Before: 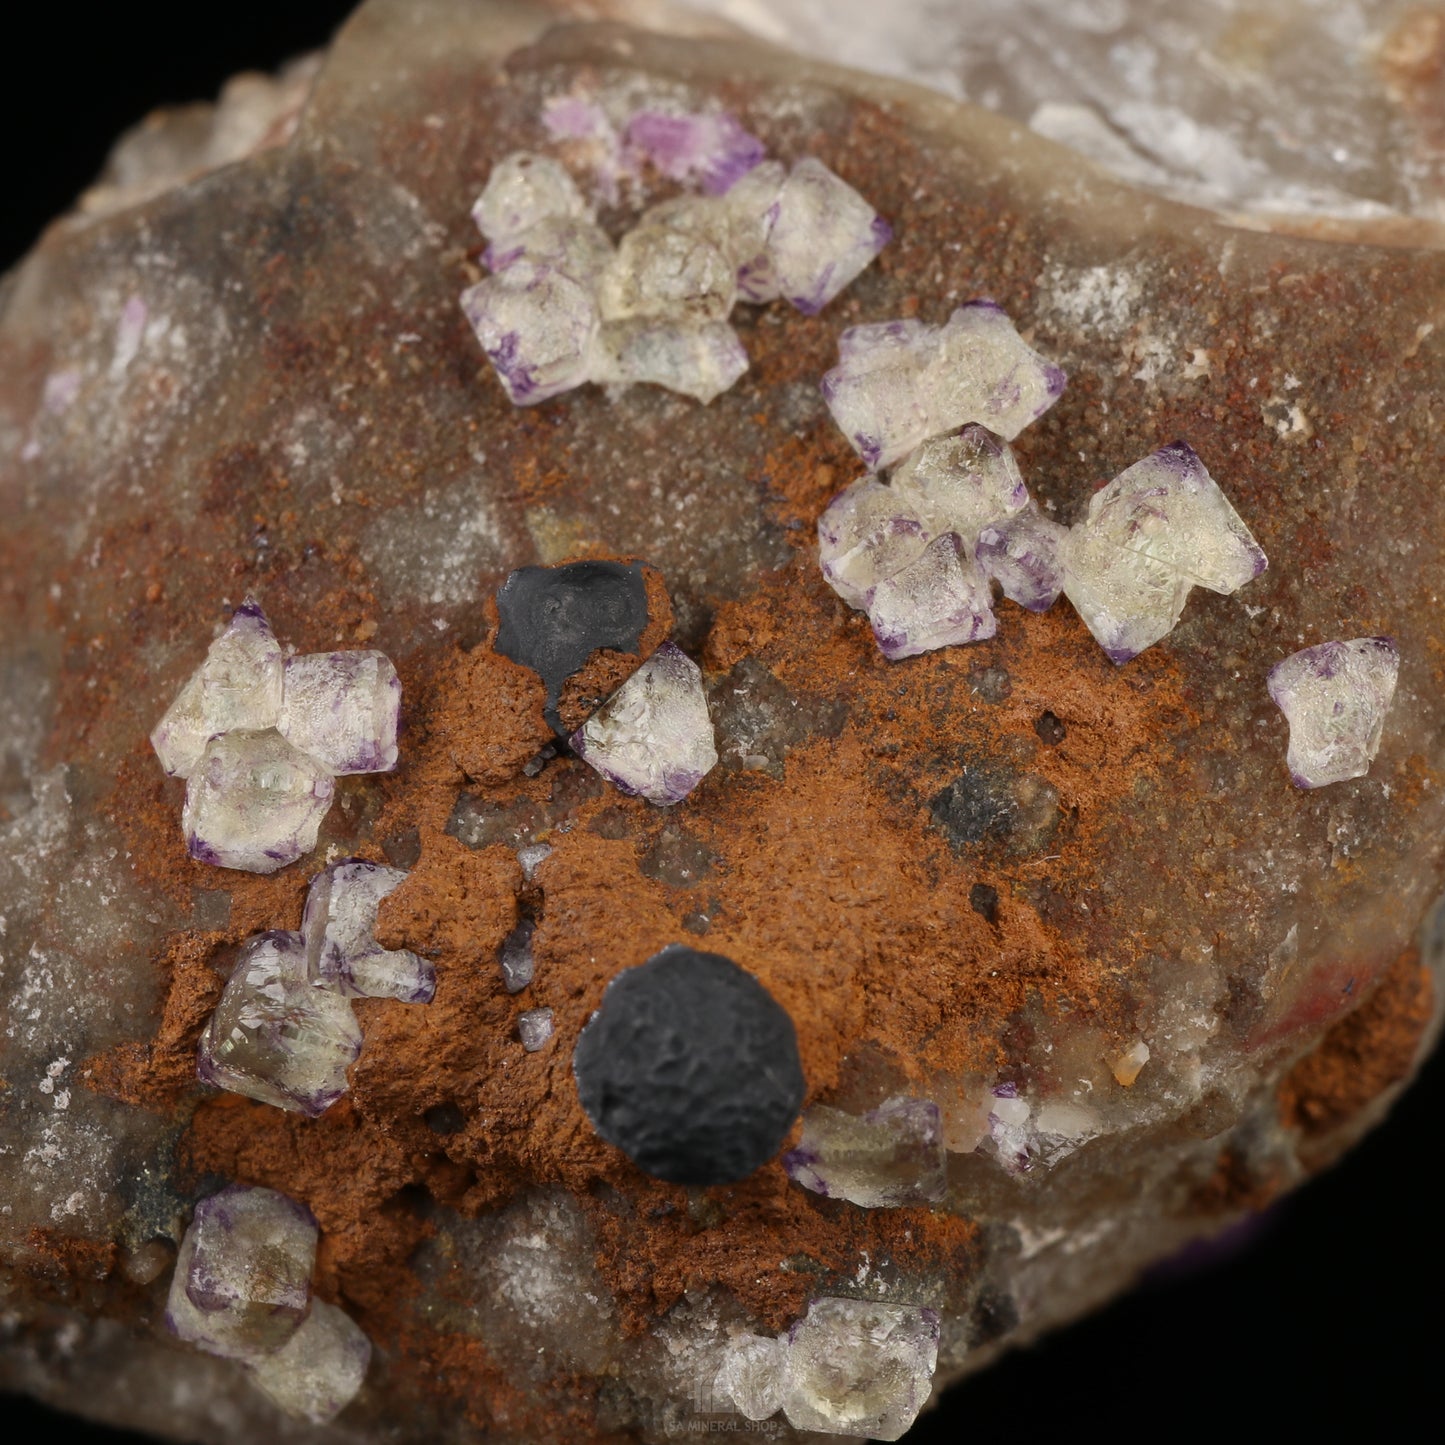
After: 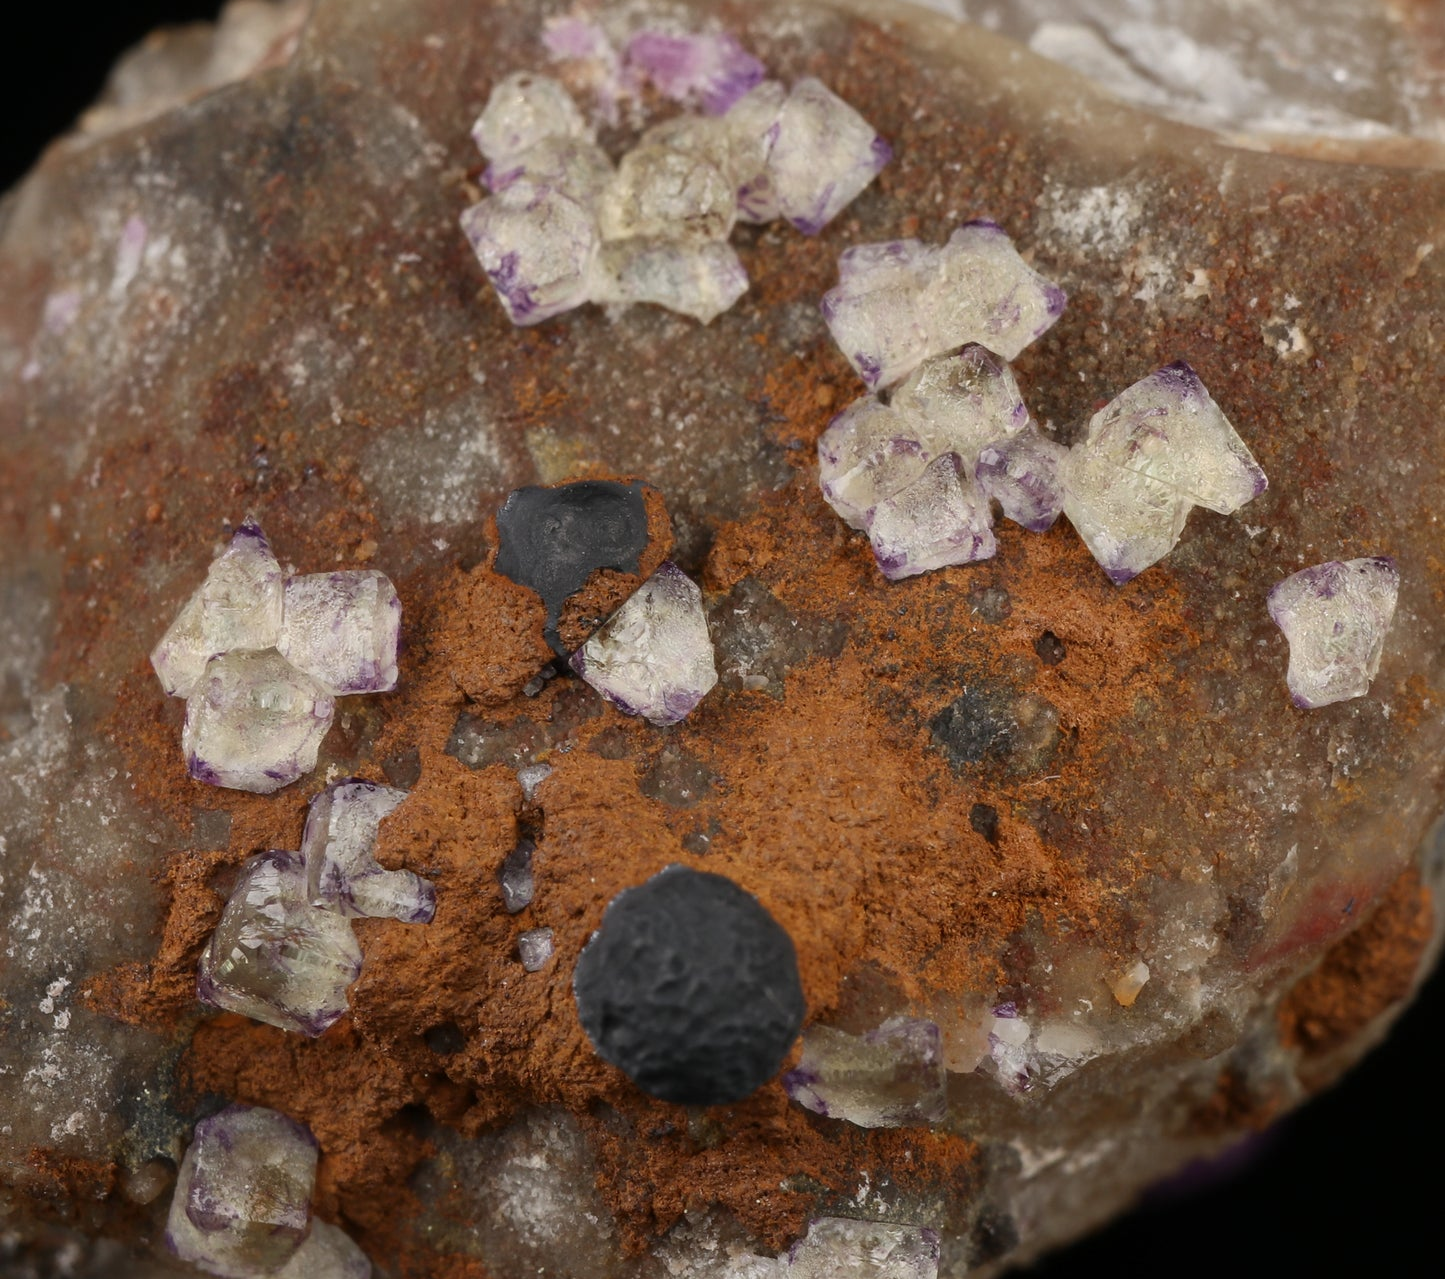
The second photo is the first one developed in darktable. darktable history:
crop and rotate: top 5.561%, bottom 5.894%
